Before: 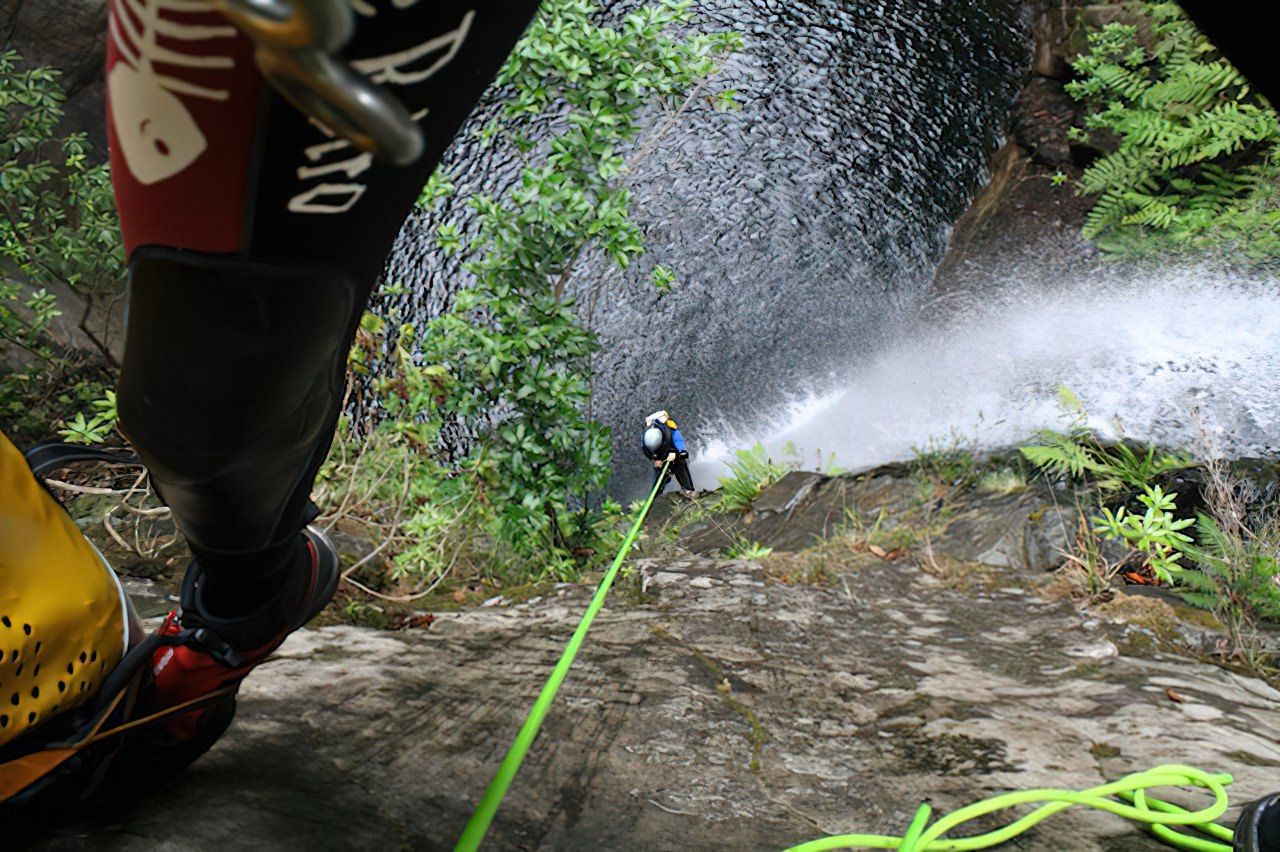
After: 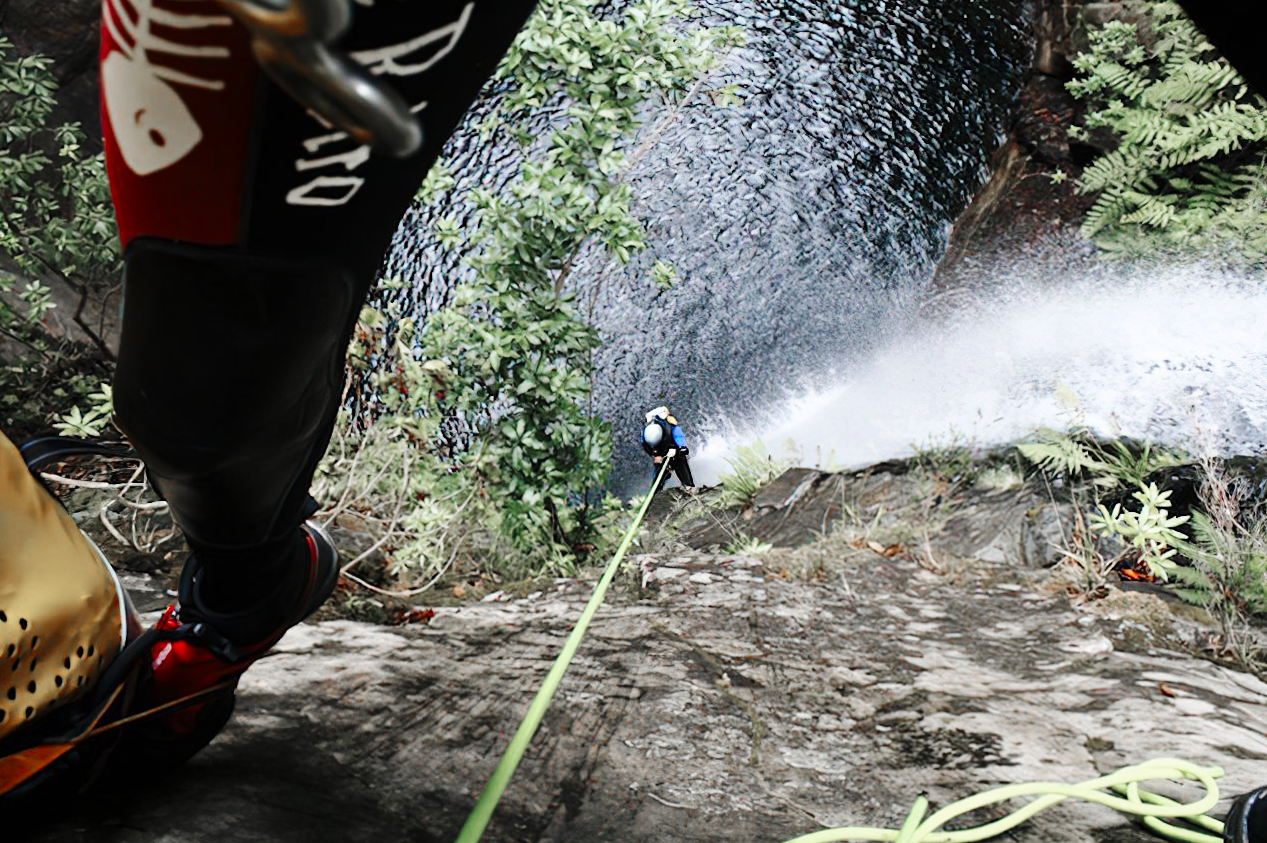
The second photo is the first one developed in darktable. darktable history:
color zones: curves: ch1 [(0, 0.708) (0.088, 0.648) (0.245, 0.187) (0.429, 0.326) (0.571, 0.498) (0.714, 0.5) (0.857, 0.5) (1, 0.708)]
rotate and perspective: rotation 0.174°, lens shift (vertical) 0.013, lens shift (horizontal) 0.019, shear 0.001, automatic cropping original format, crop left 0.007, crop right 0.991, crop top 0.016, crop bottom 0.997
base curve: curves: ch0 [(0, 0) (0.036, 0.025) (0.121, 0.166) (0.206, 0.329) (0.605, 0.79) (1, 1)], preserve colors none
